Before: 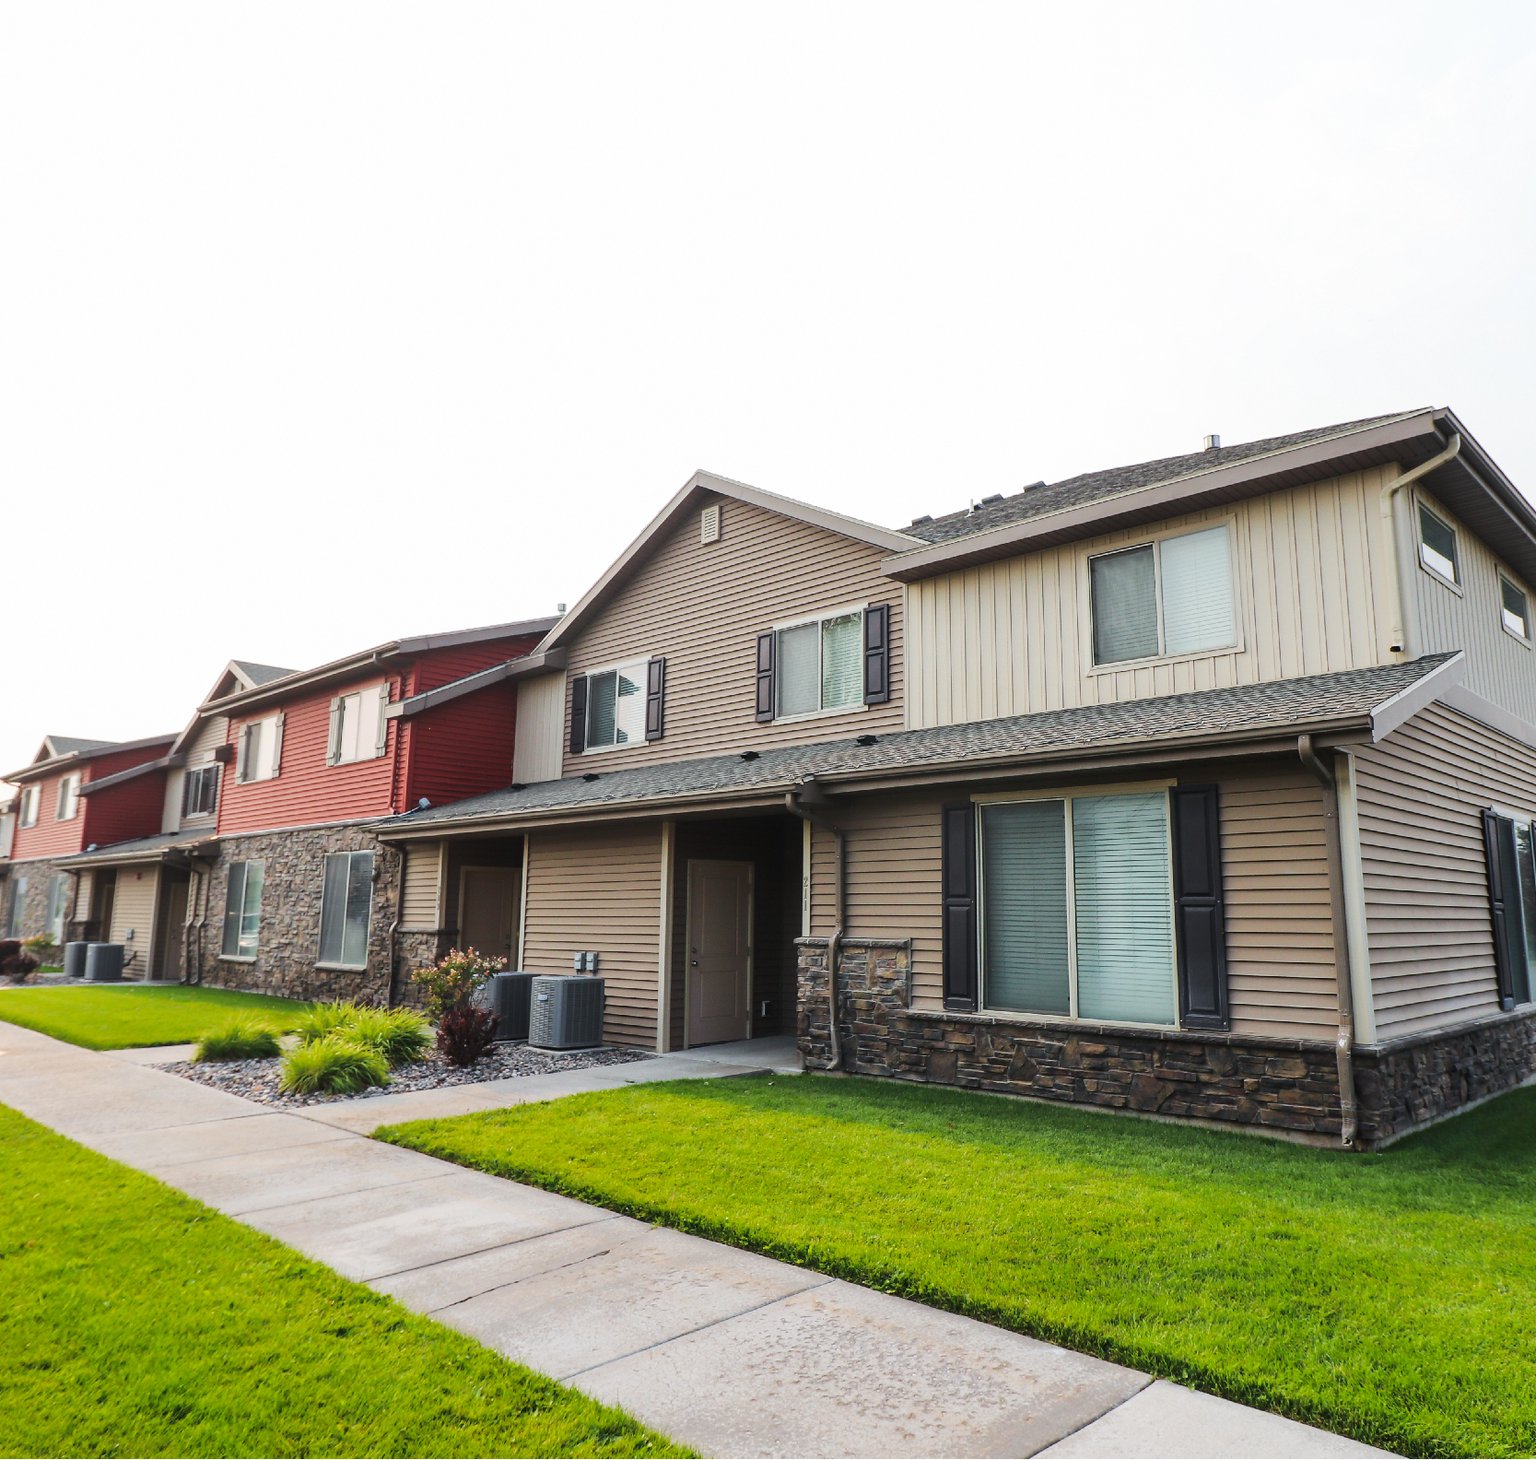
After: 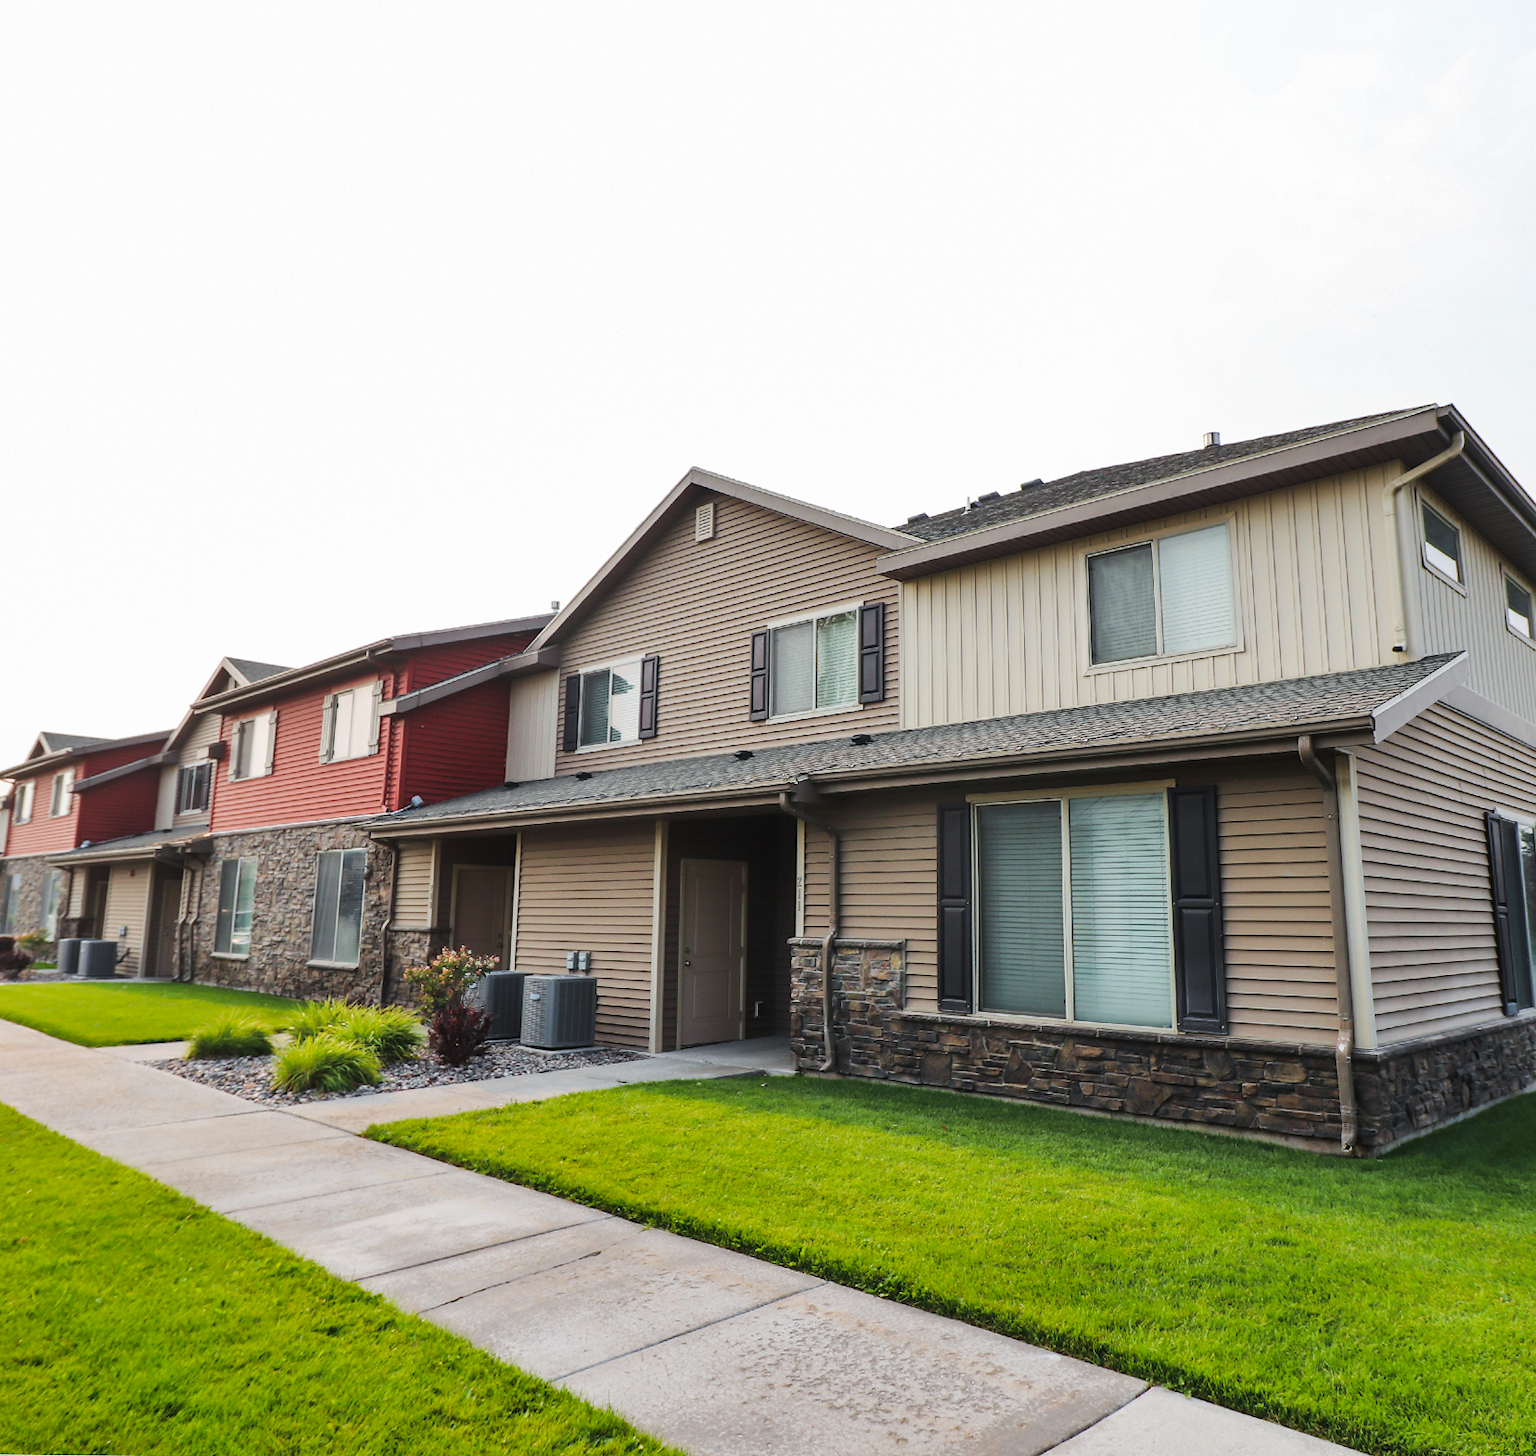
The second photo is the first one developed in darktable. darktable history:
shadows and highlights: shadows 25, highlights -48, soften with gaussian
rotate and perspective: rotation 0.192°, lens shift (horizontal) -0.015, crop left 0.005, crop right 0.996, crop top 0.006, crop bottom 0.99
